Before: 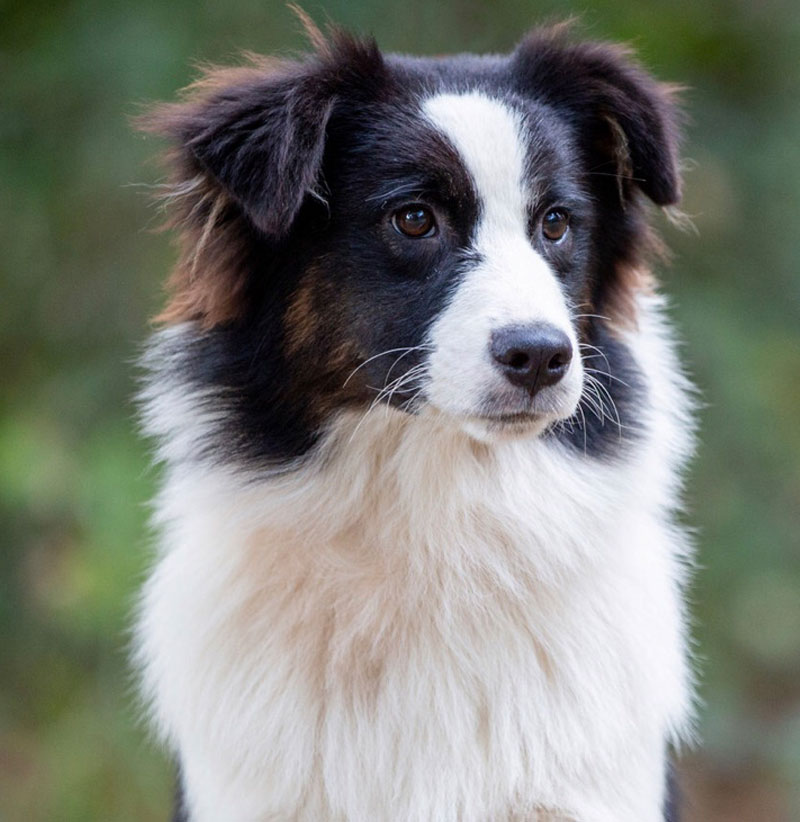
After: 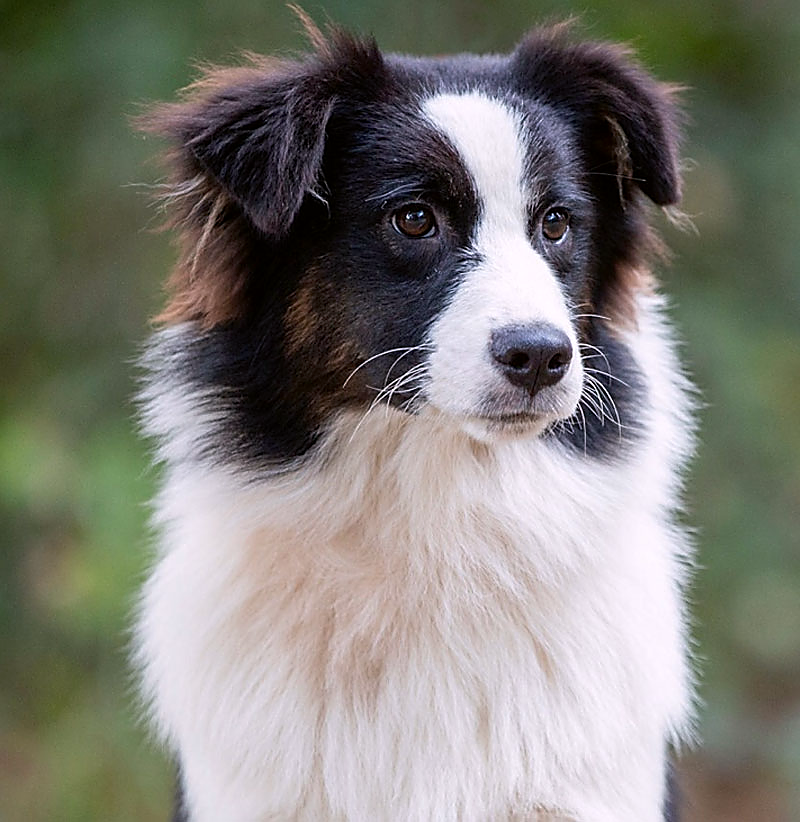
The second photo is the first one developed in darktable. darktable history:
color correction: highlights a* 3.12, highlights b* -1.55, shadows a* -0.101, shadows b* 2.52, saturation 0.98
sharpen: radius 1.4, amount 1.25, threshold 0.7
